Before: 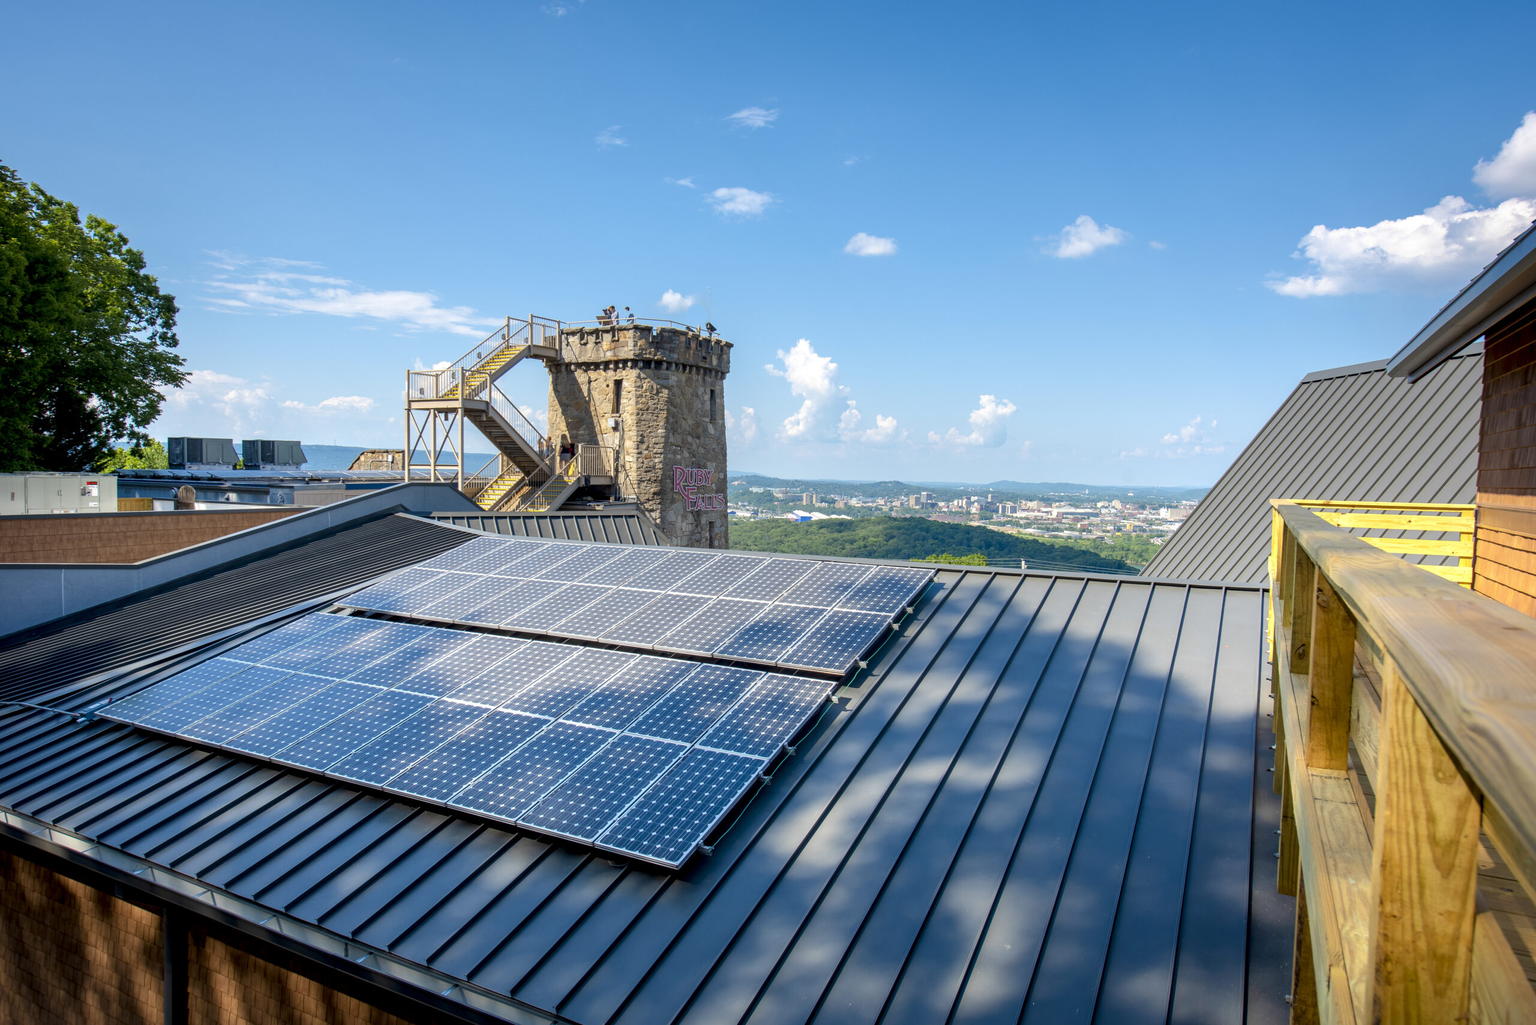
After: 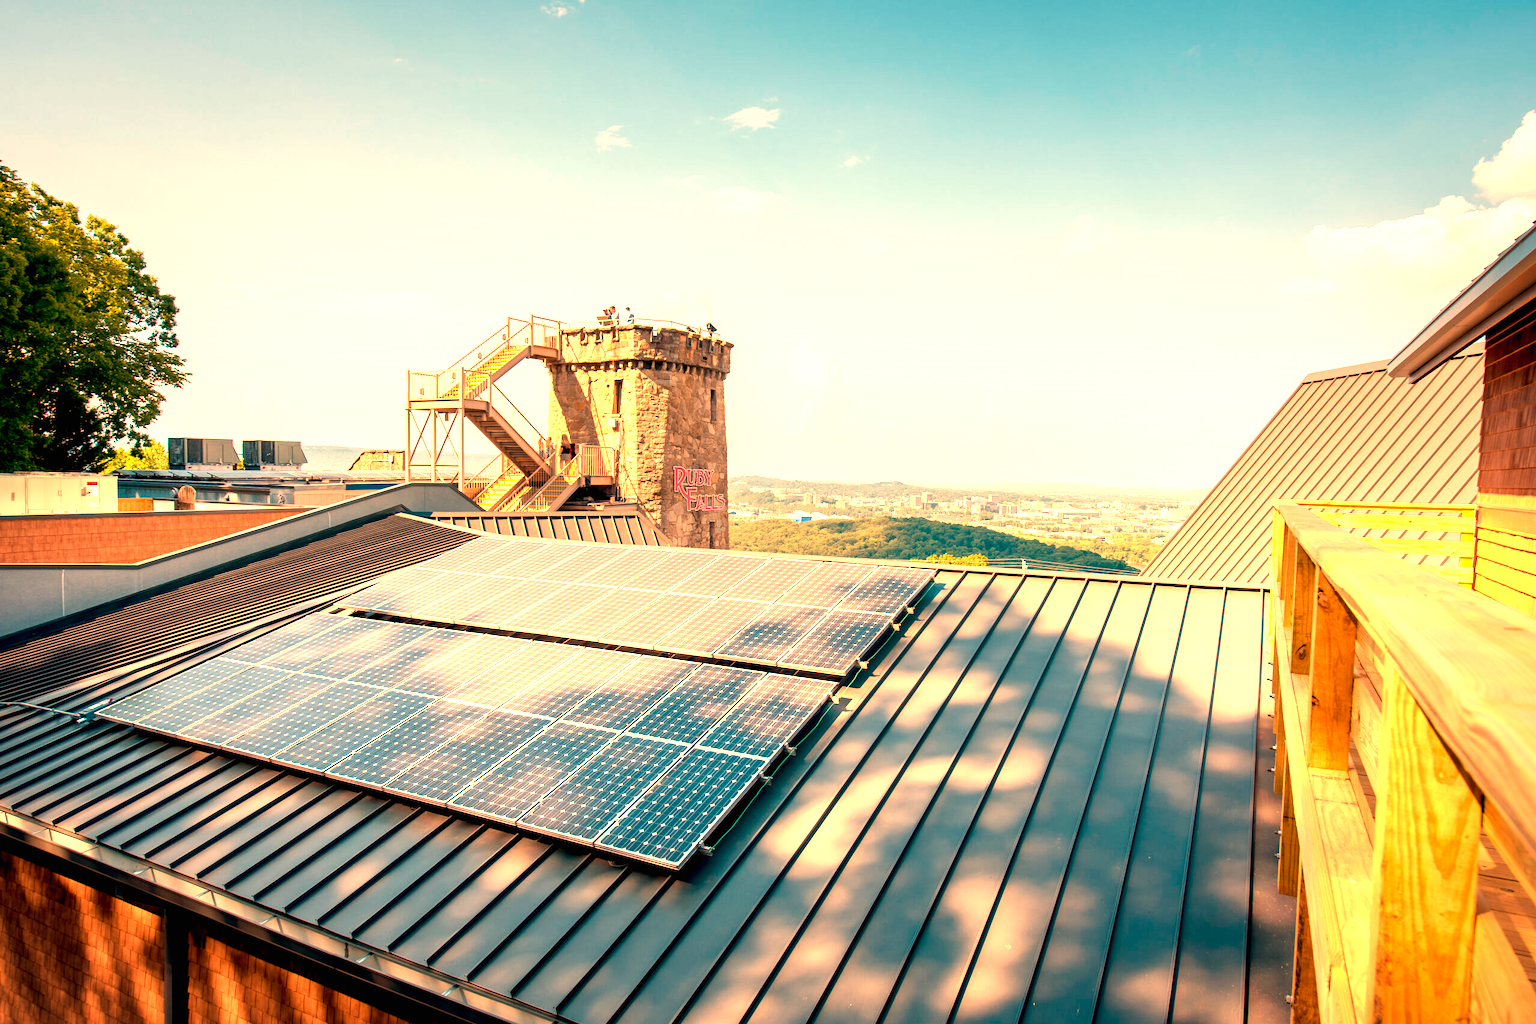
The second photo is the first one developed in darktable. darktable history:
white balance: red 1.467, blue 0.684
exposure: black level correction 0, exposure 1.2 EV, compensate highlight preservation false
